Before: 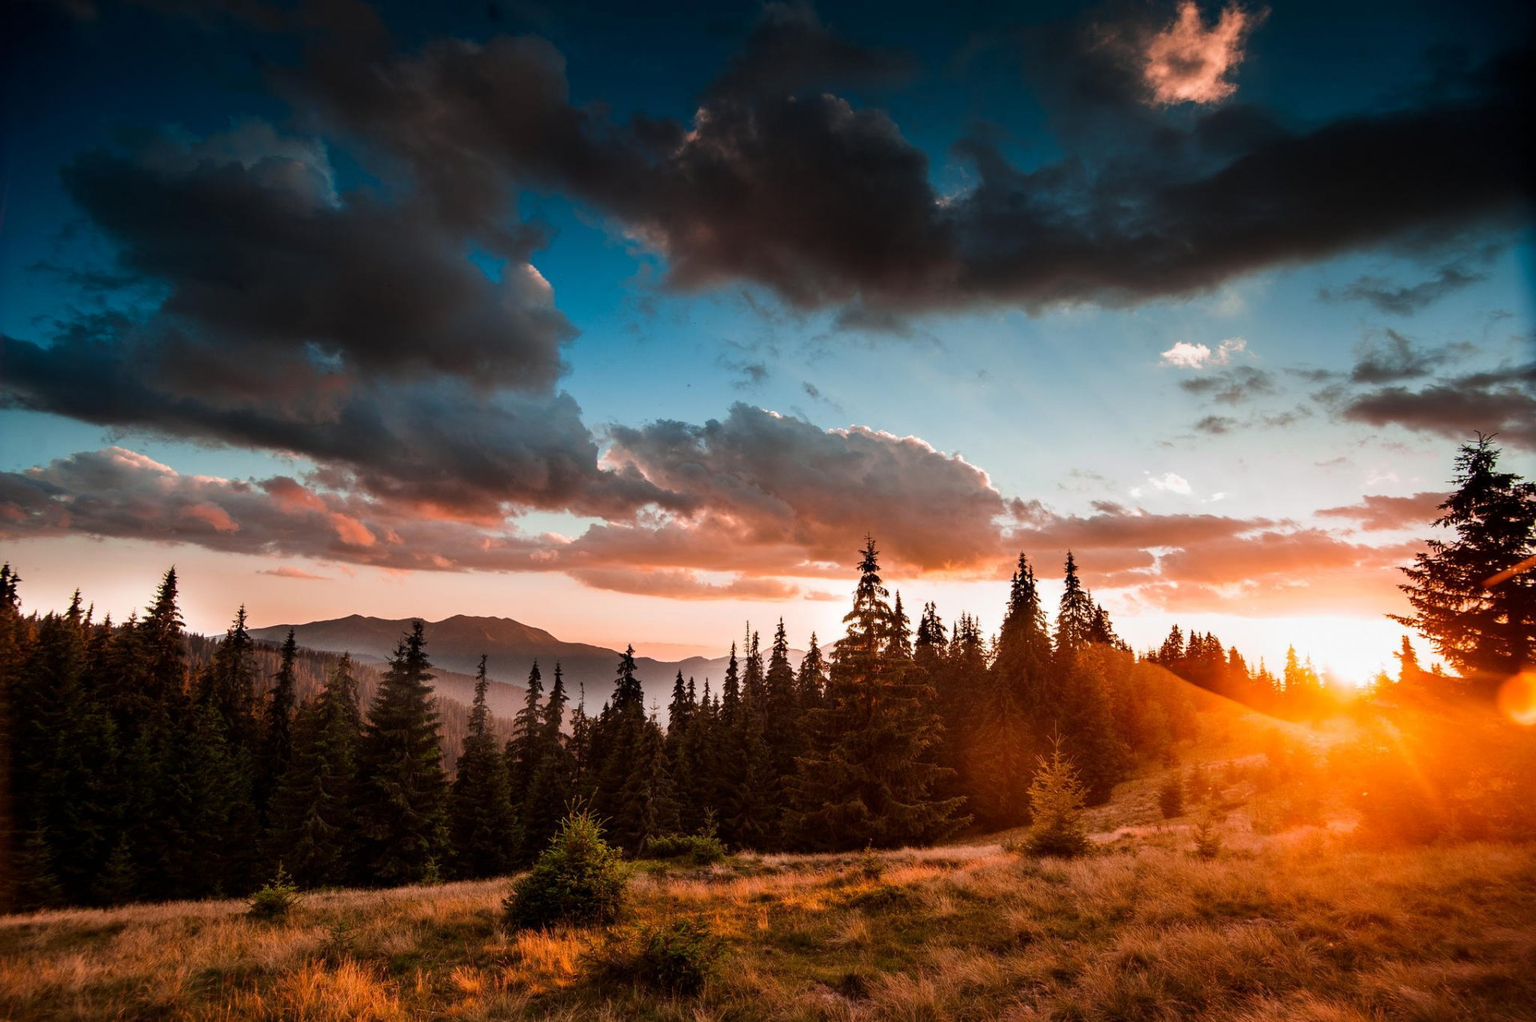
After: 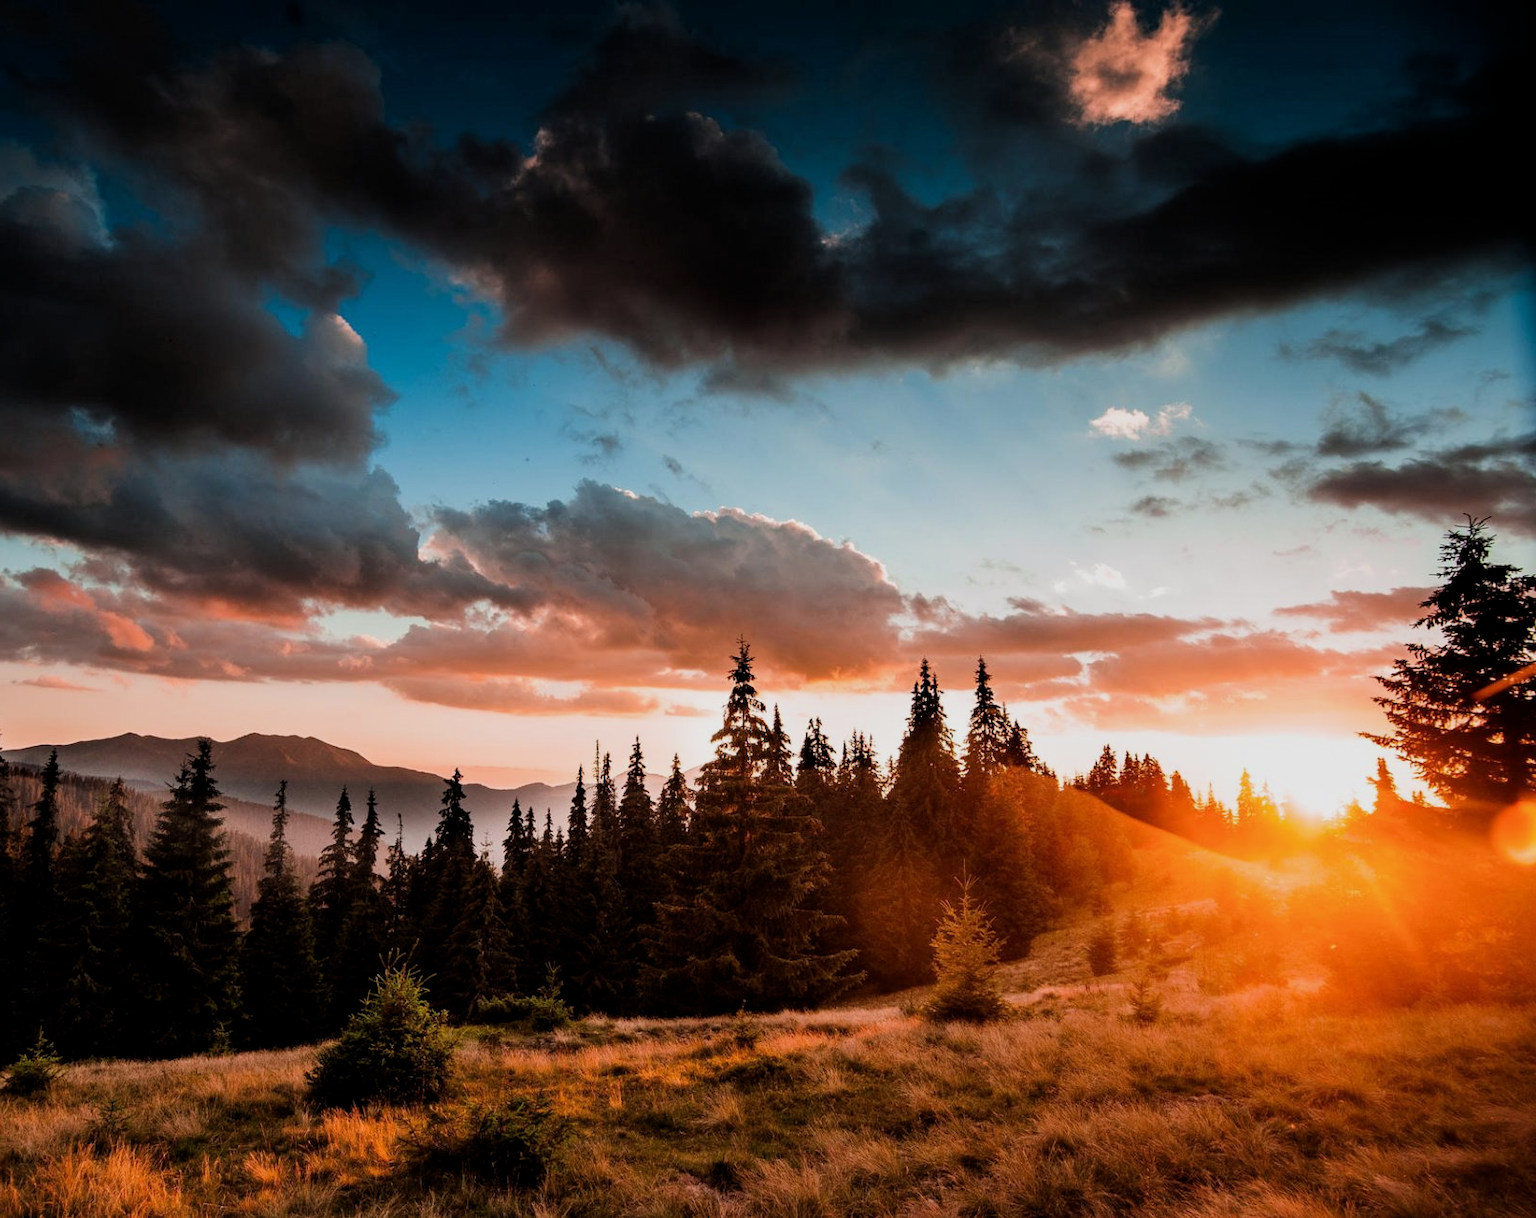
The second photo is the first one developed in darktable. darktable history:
crop: left 16.047%
filmic rgb: middle gray luminance 9.27%, black relative exposure -10.66 EV, white relative exposure 3.44 EV, threshold 5.94 EV, target black luminance 0%, hardness 5.95, latitude 59.49%, contrast 1.088, highlights saturation mix 4.14%, shadows ↔ highlights balance 29.59%, enable highlight reconstruction true
